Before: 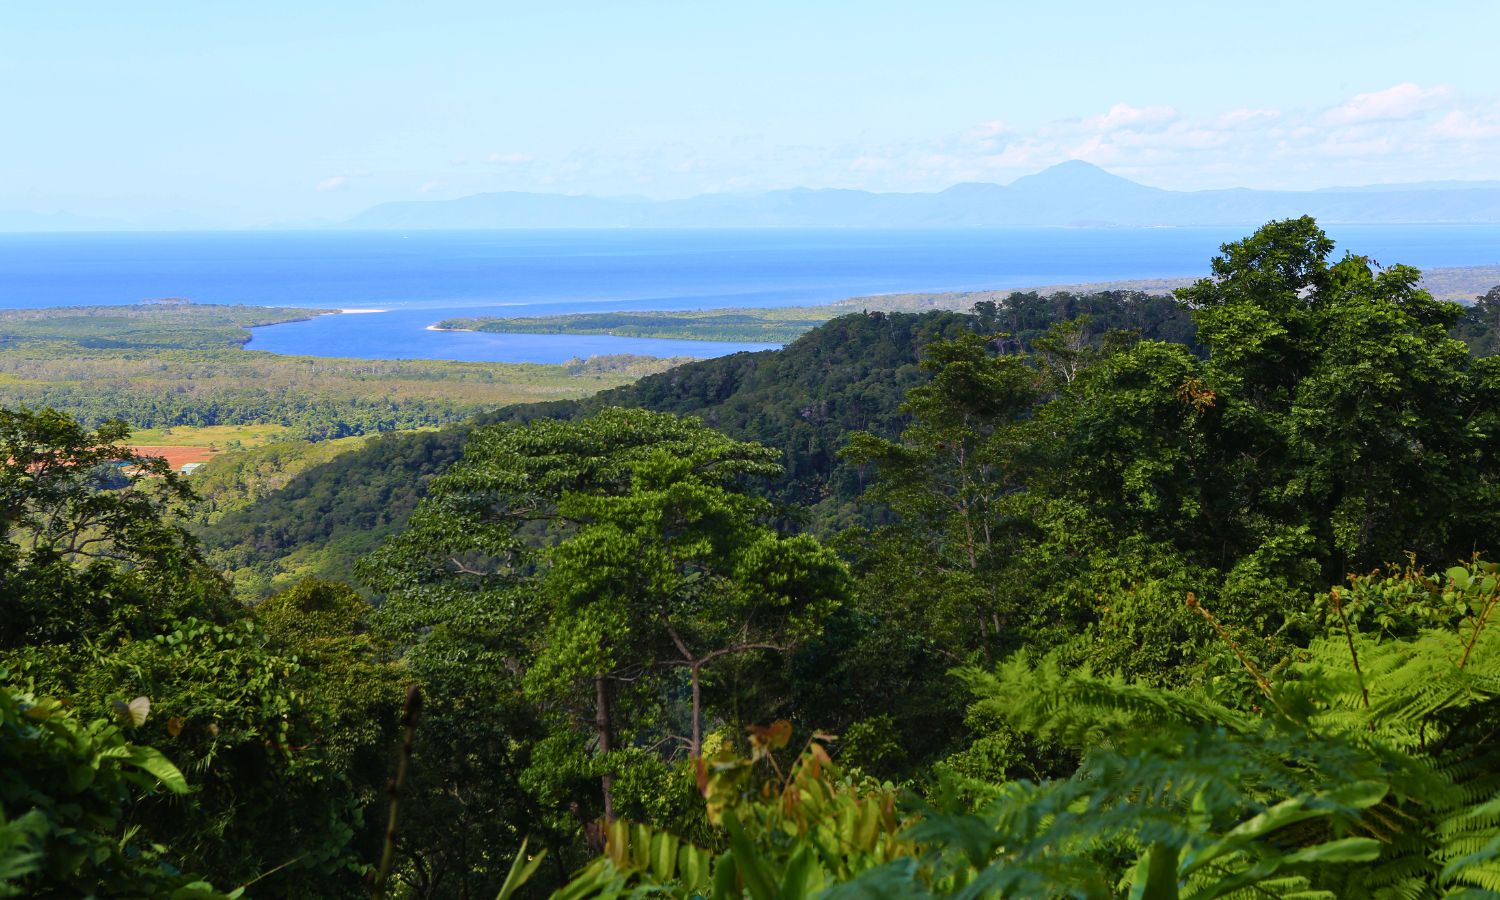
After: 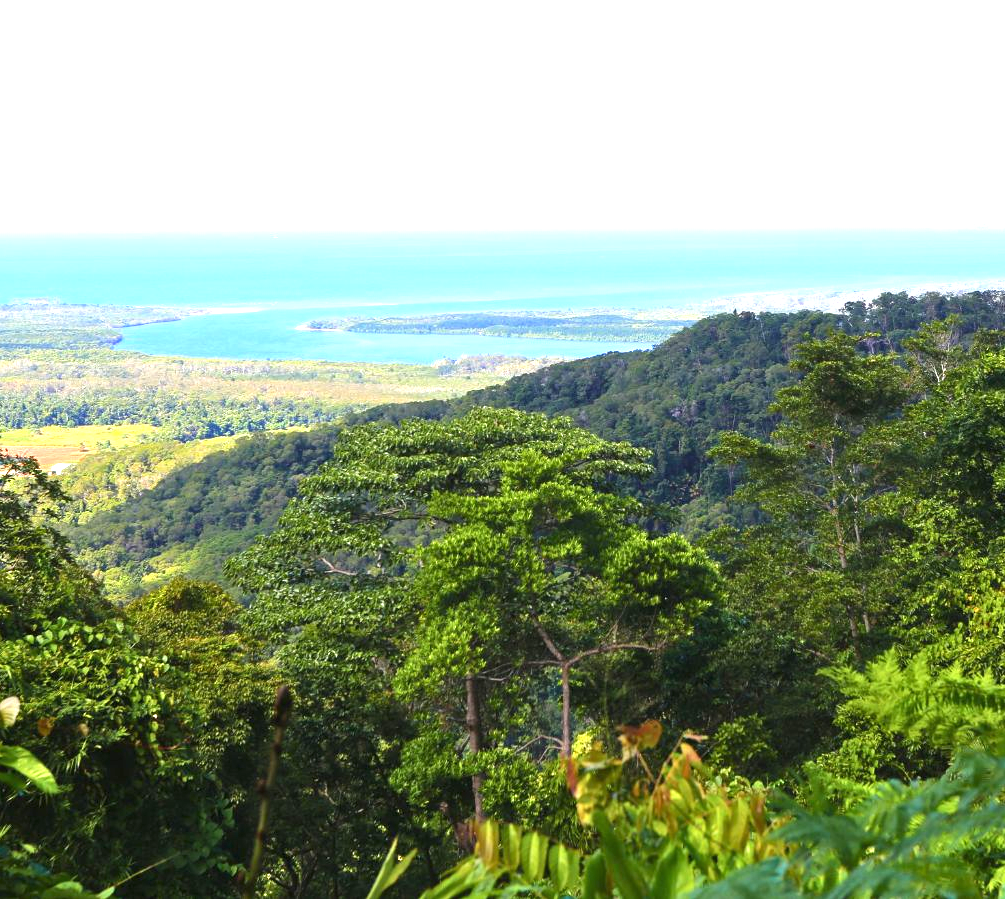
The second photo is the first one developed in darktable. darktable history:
crop and rotate: left 8.696%, right 24.271%
exposure: black level correction 0, exposure 1.401 EV, compensate highlight preservation false
